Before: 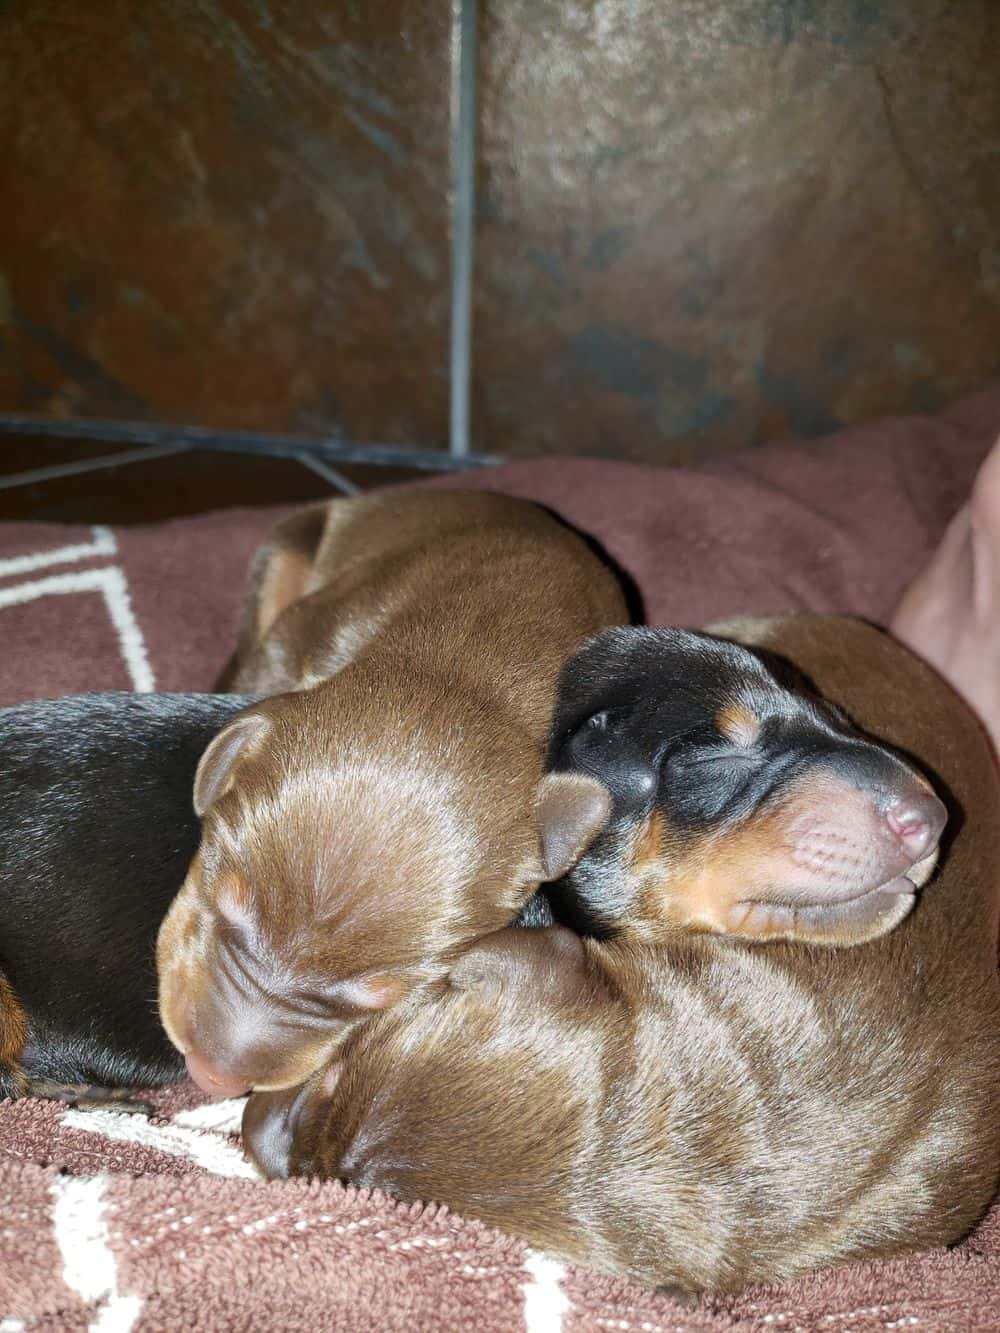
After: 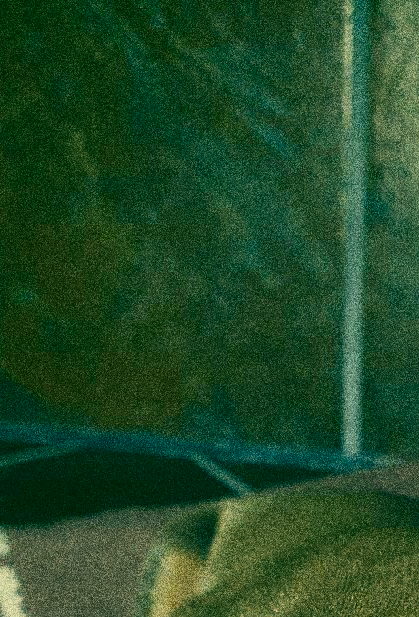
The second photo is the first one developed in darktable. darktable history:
sharpen: on, module defaults
crop and rotate: left 10.817%, top 0.062%, right 47.194%, bottom 53.626%
grain: coarseness 30.02 ISO, strength 100%
sigmoid: contrast 1.22, skew 0.65
color correction: highlights a* 1.83, highlights b* 34.02, shadows a* -36.68, shadows b* -5.48
white balance: red 0.988, blue 1.017
